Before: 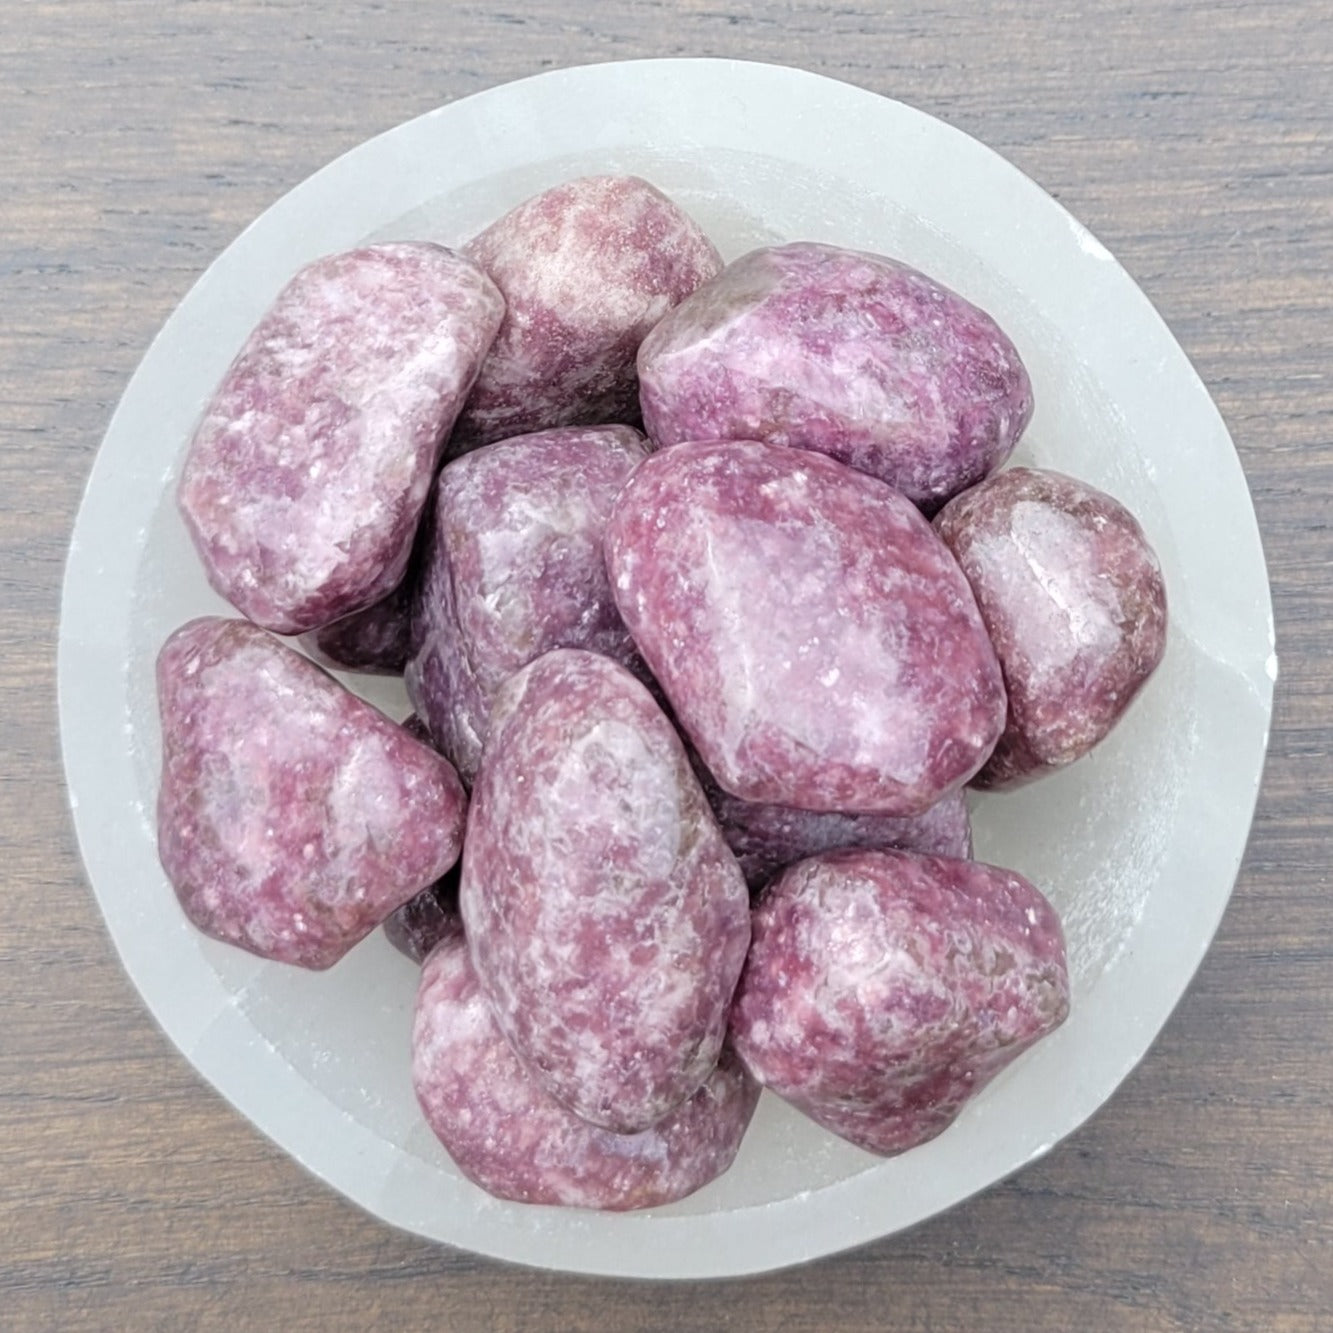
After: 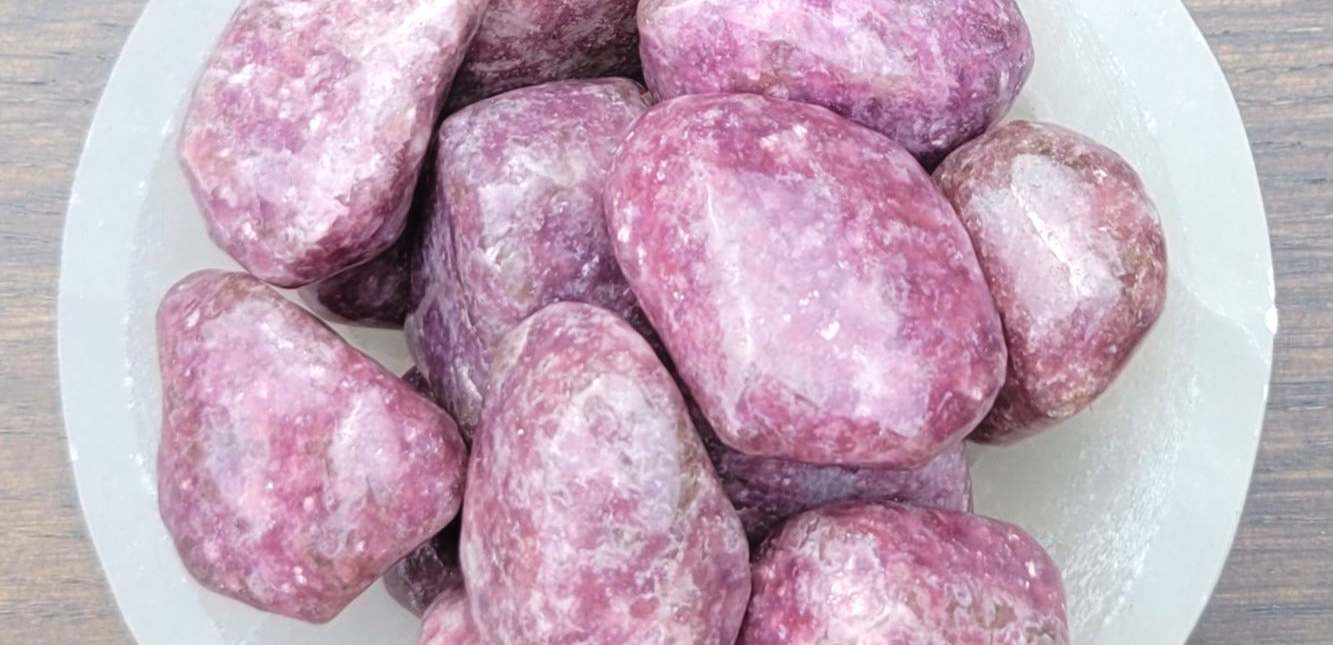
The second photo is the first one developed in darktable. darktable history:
contrast equalizer: octaves 7, y [[0.6 ×6], [0.55 ×6], [0 ×6], [0 ×6], [0 ×6]], mix -0.3
crop and rotate: top 26.056%, bottom 25.543%
exposure: black level correction 0.001, exposure 0.191 EV, compensate highlight preservation false
velvia: on, module defaults
